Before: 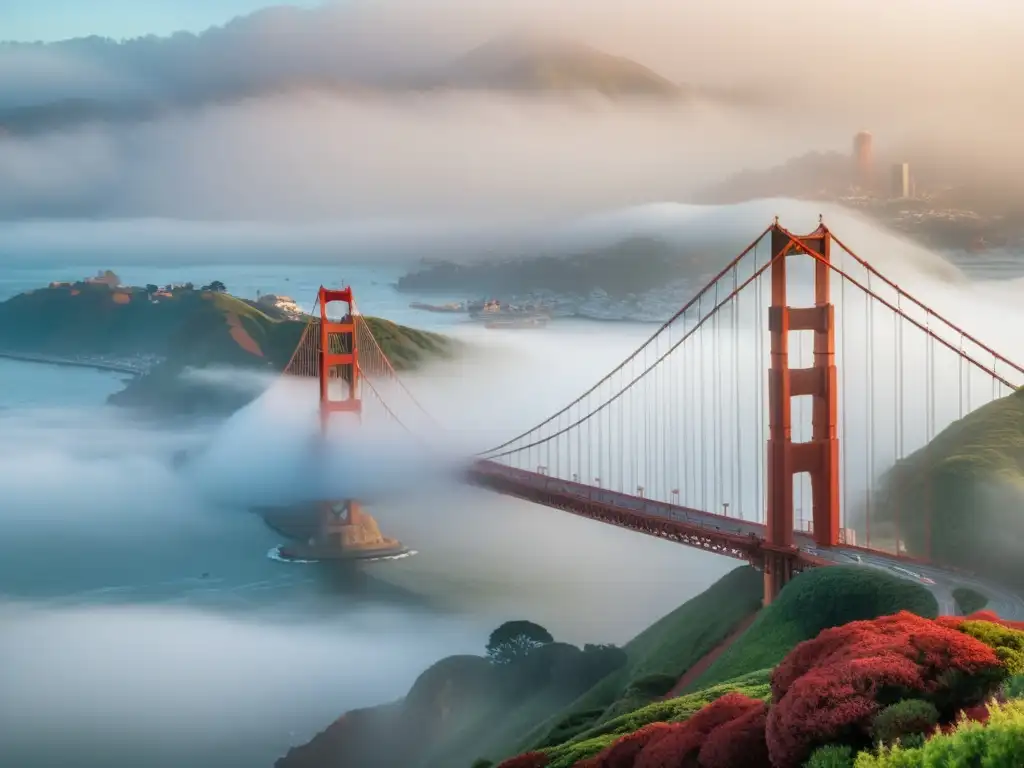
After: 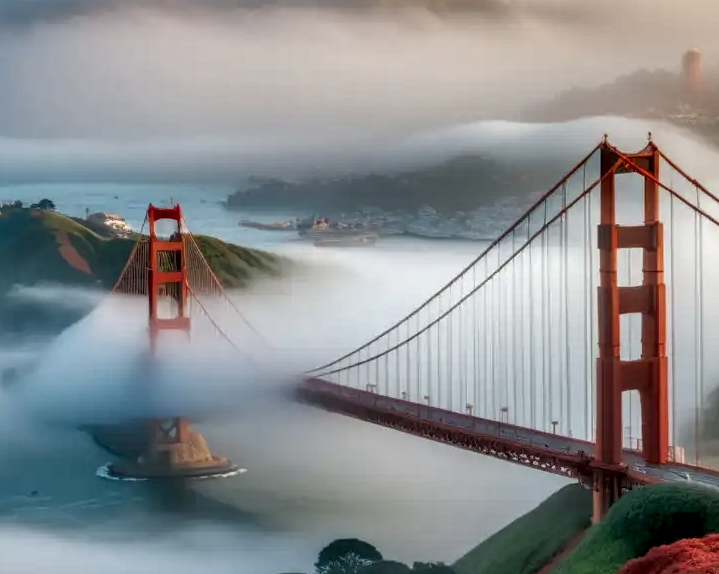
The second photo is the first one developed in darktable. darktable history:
crop and rotate: left 16.796%, top 10.717%, right 12.97%, bottom 14.493%
tone equalizer: -8 EV 0.224 EV, -7 EV 0.411 EV, -6 EV 0.39 EV, -5 EV 0.233 EV, -3 EV -0.252 EV, -2 EV -0.392 EV, -1 EV -0.409 EV, +0 EV -0.237 EV, edges refinement/feathering 500, mask exposure compensation -1.57 EV, preserve details no
local contrast: highlights 17%, detail 186%
